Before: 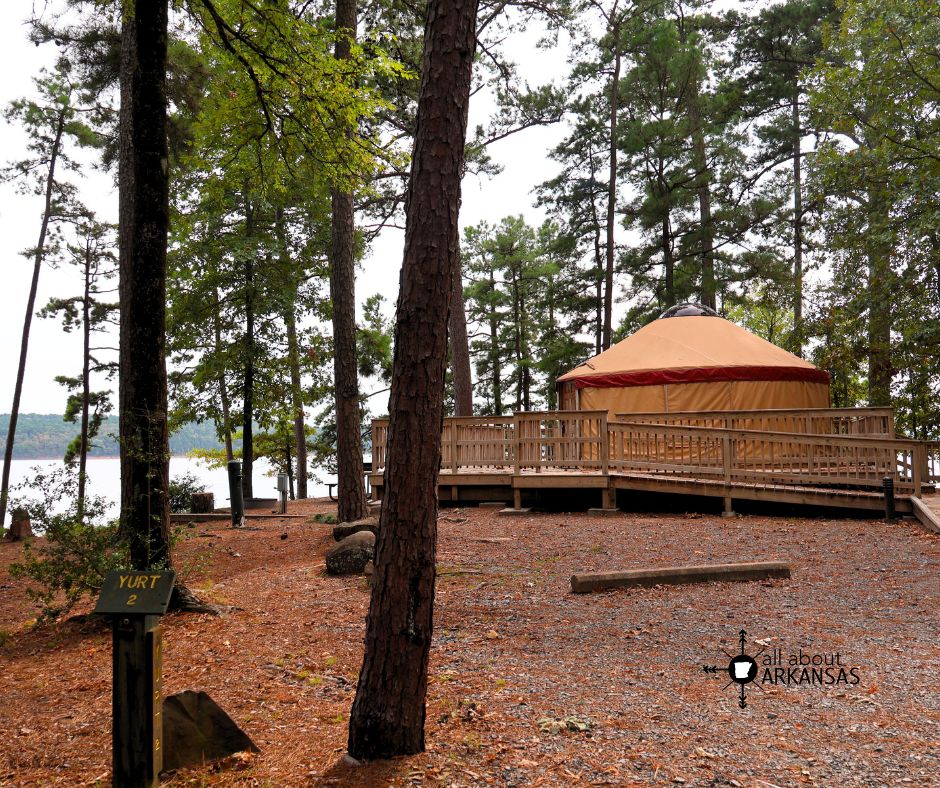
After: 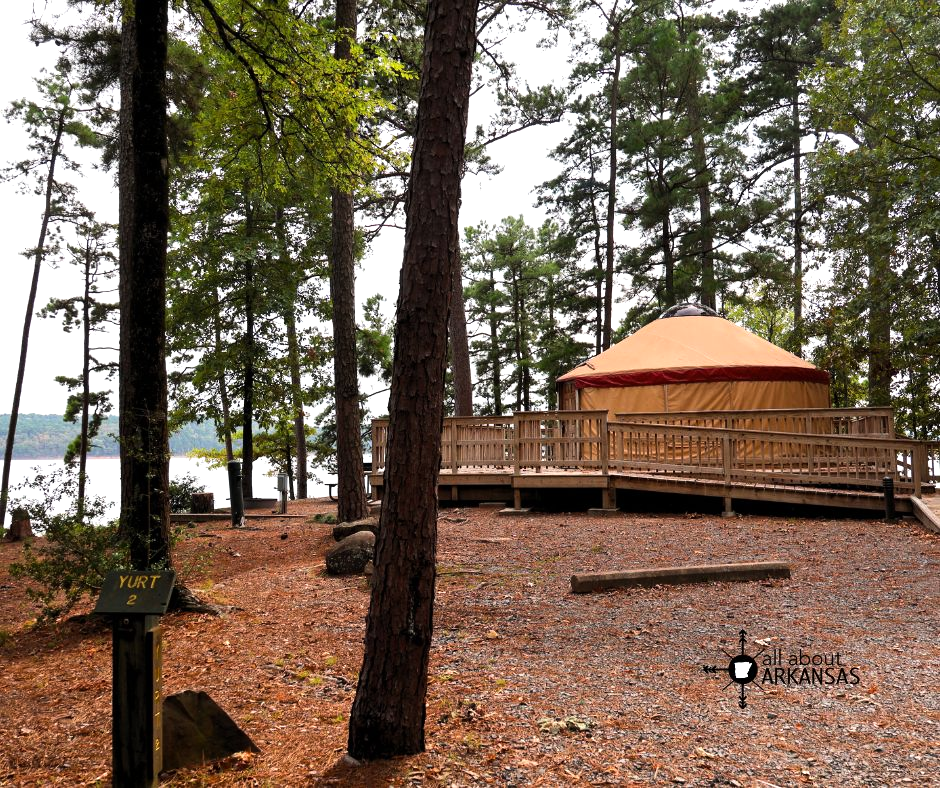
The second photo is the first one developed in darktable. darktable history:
tone equalizer: -8 EV -0.398 EV, -7 EV -0.403 EV, -6 EV -0.325 EV, -5 EV -0.254 EV, -3 EV 0.235 EV, -2 EV 0.345 EV, -1 EV 0.375 EV, +0 EV 0.418 EV, edges refinement/feathering 500, mask exposure compensation -1.57 EV, preserve details no
